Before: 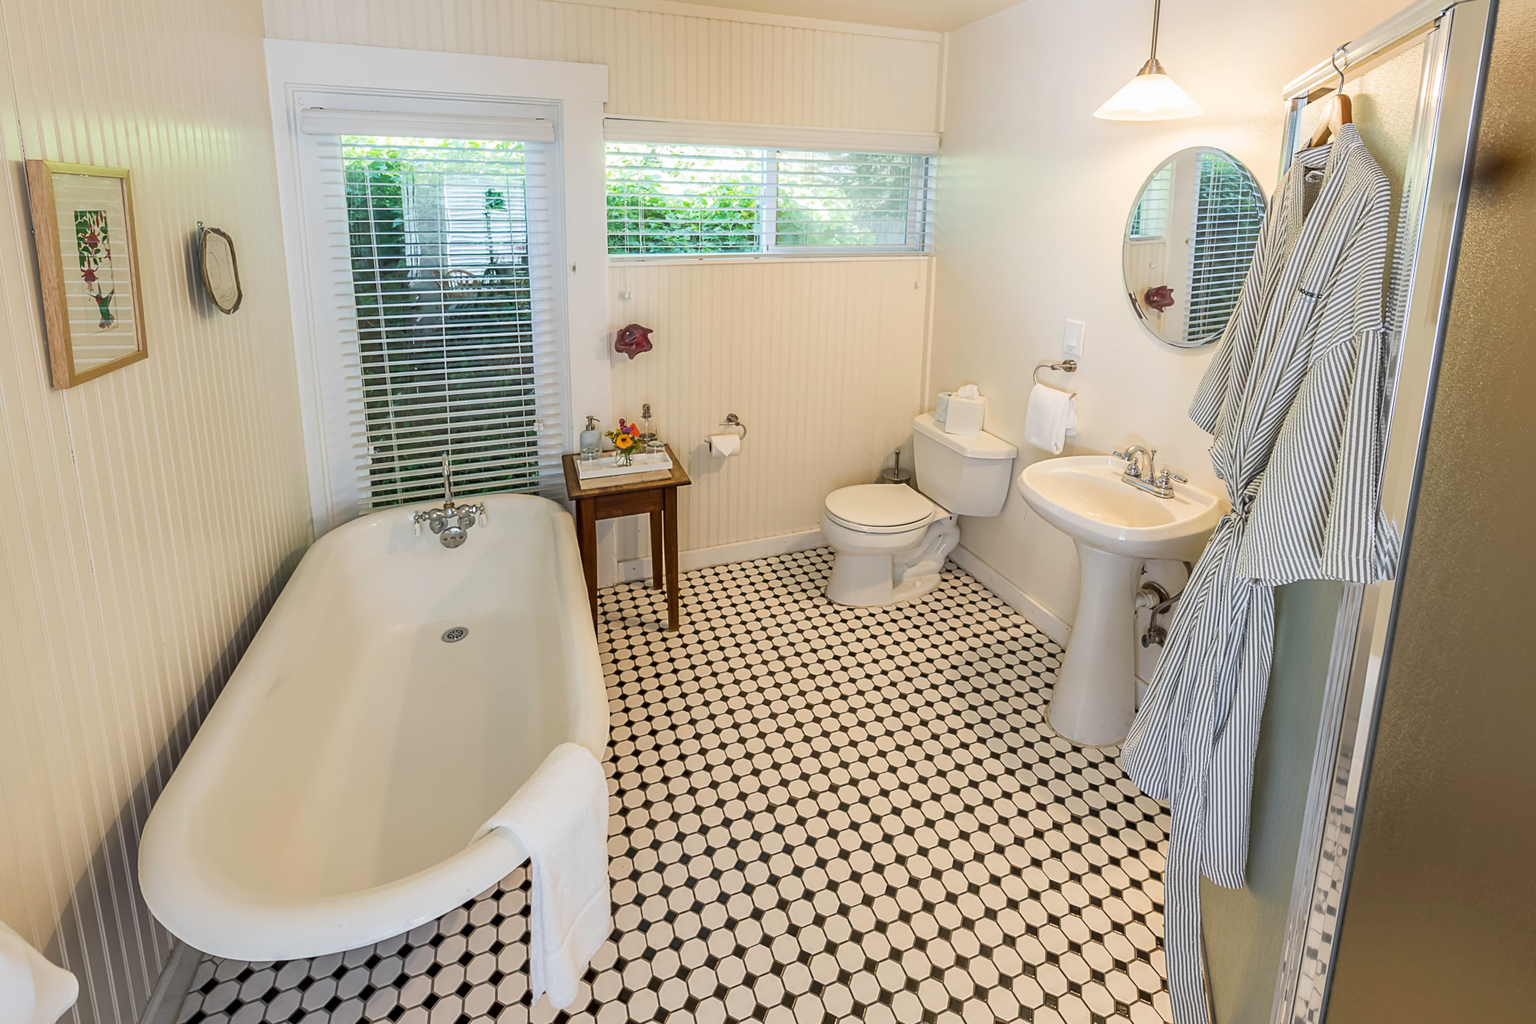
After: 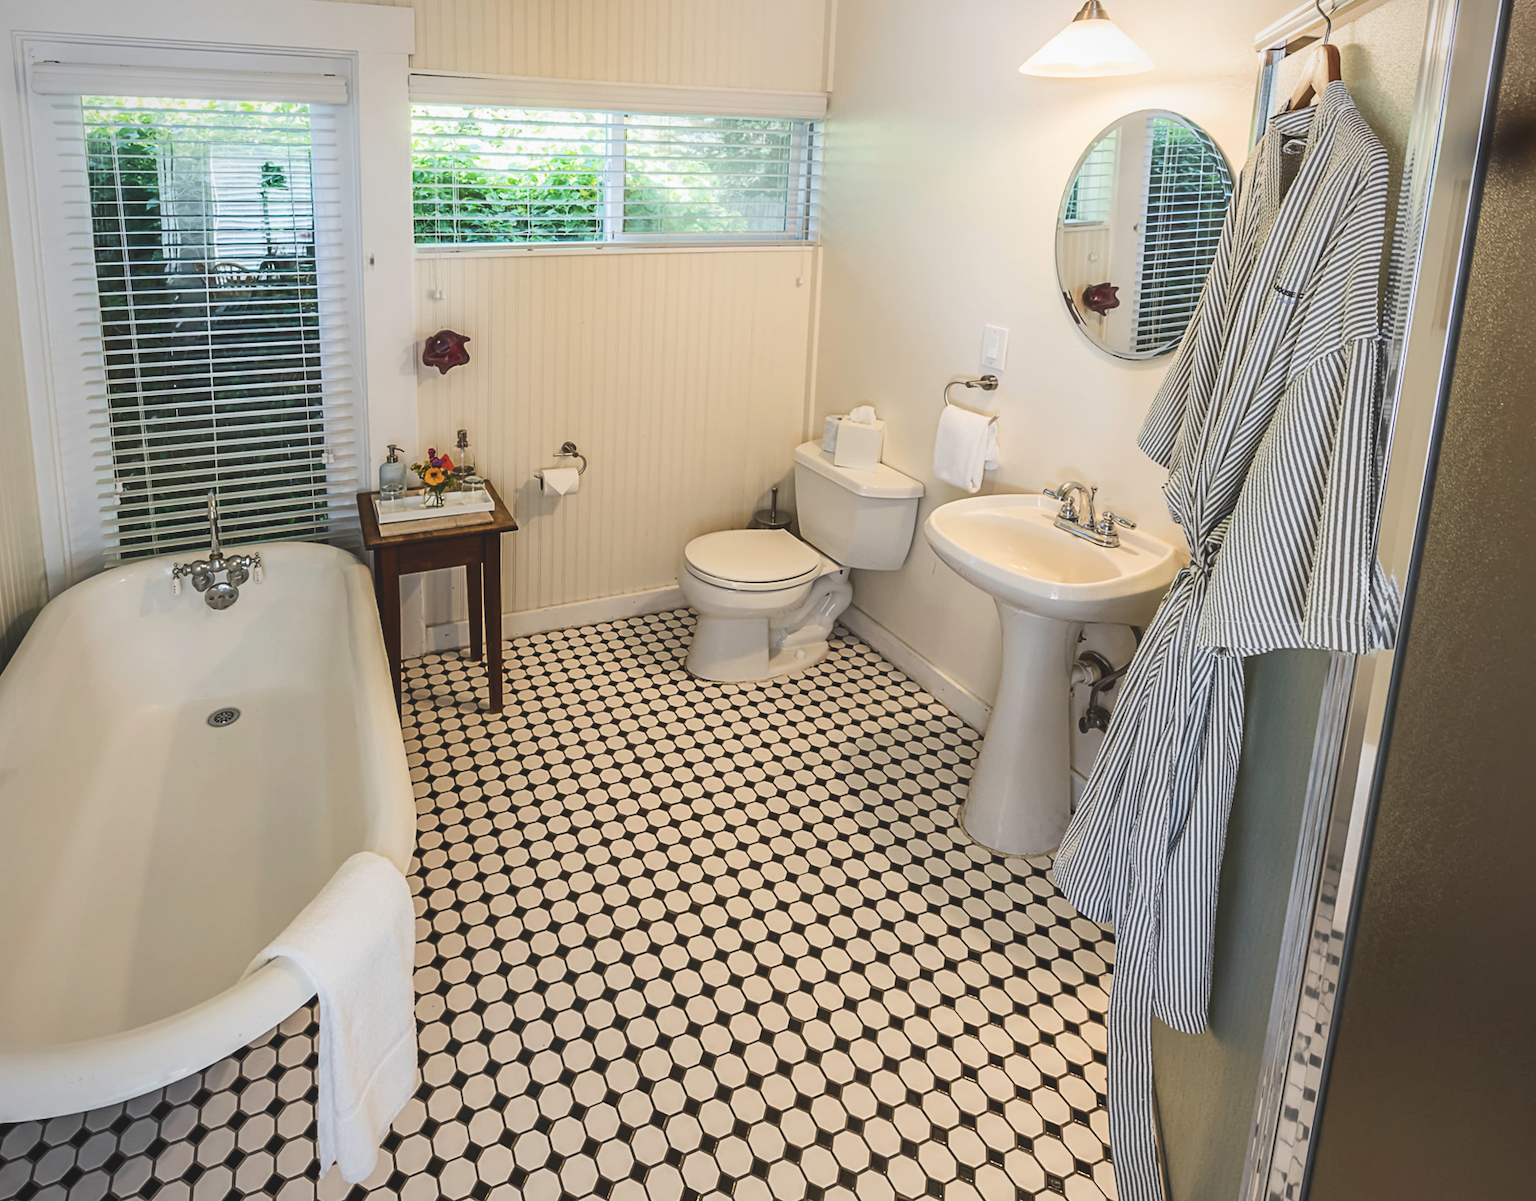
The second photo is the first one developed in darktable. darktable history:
contrast brightness saturation: contrast 0.19, brightness -0.24, saturation 0.11
exposure: black level correction -0.062, exposure -0.05 EV, compensate highlight preservation false
crop and rotate: left 17.959%, top 5.771%, right 1.742%
vignetting: fall-off radius 81.94%
